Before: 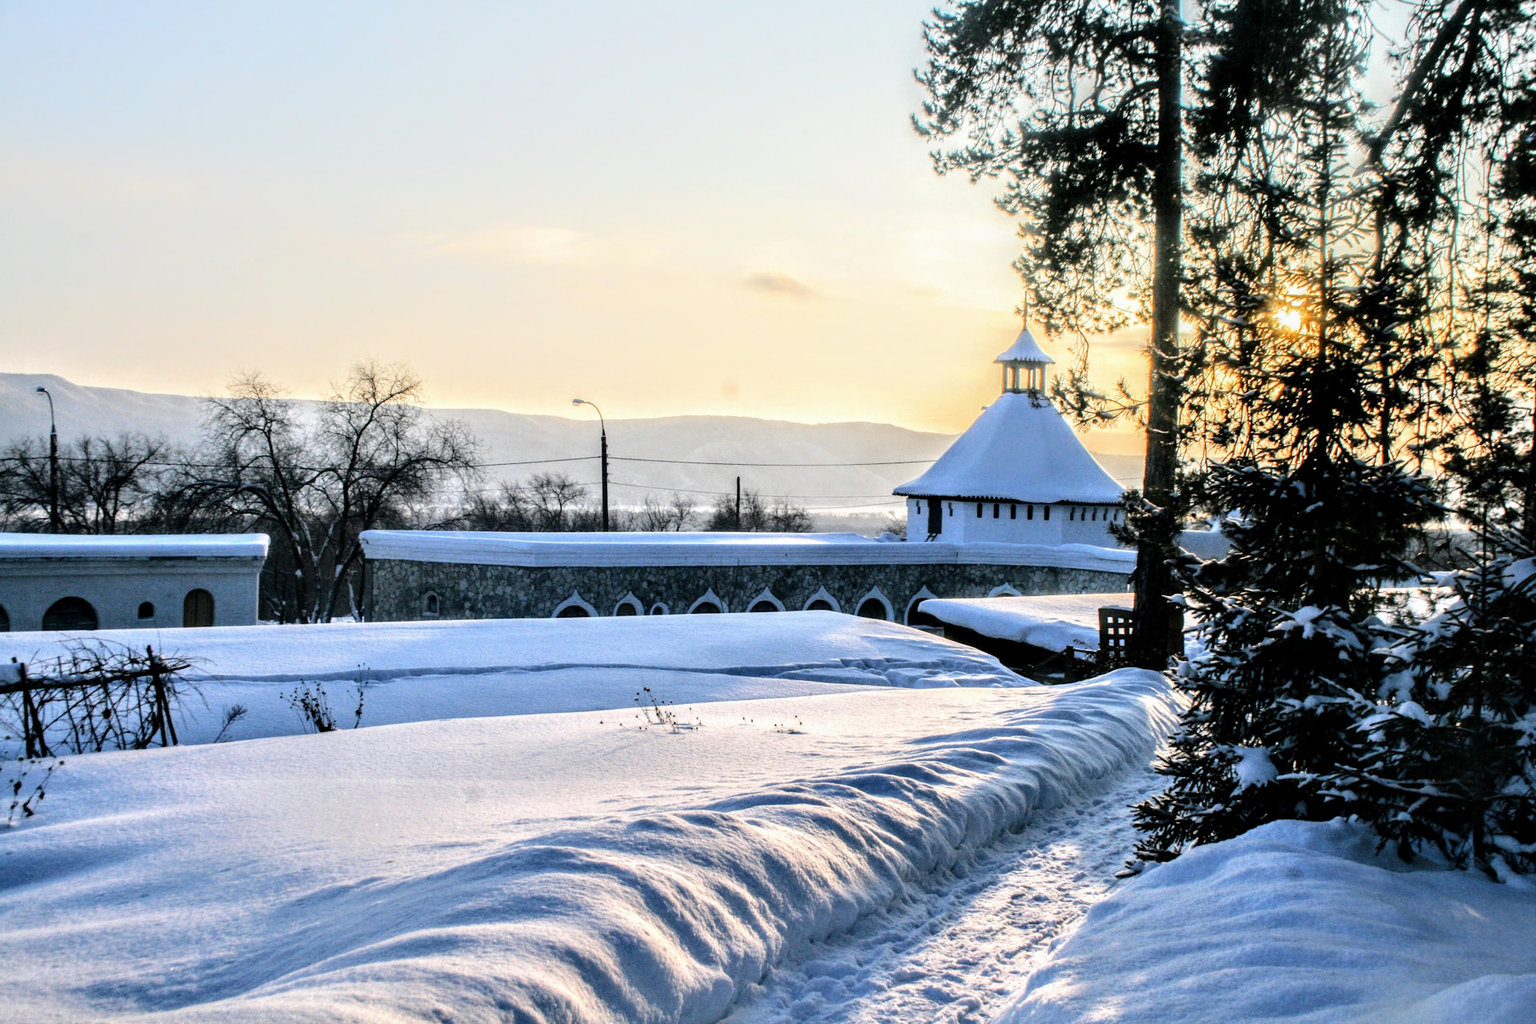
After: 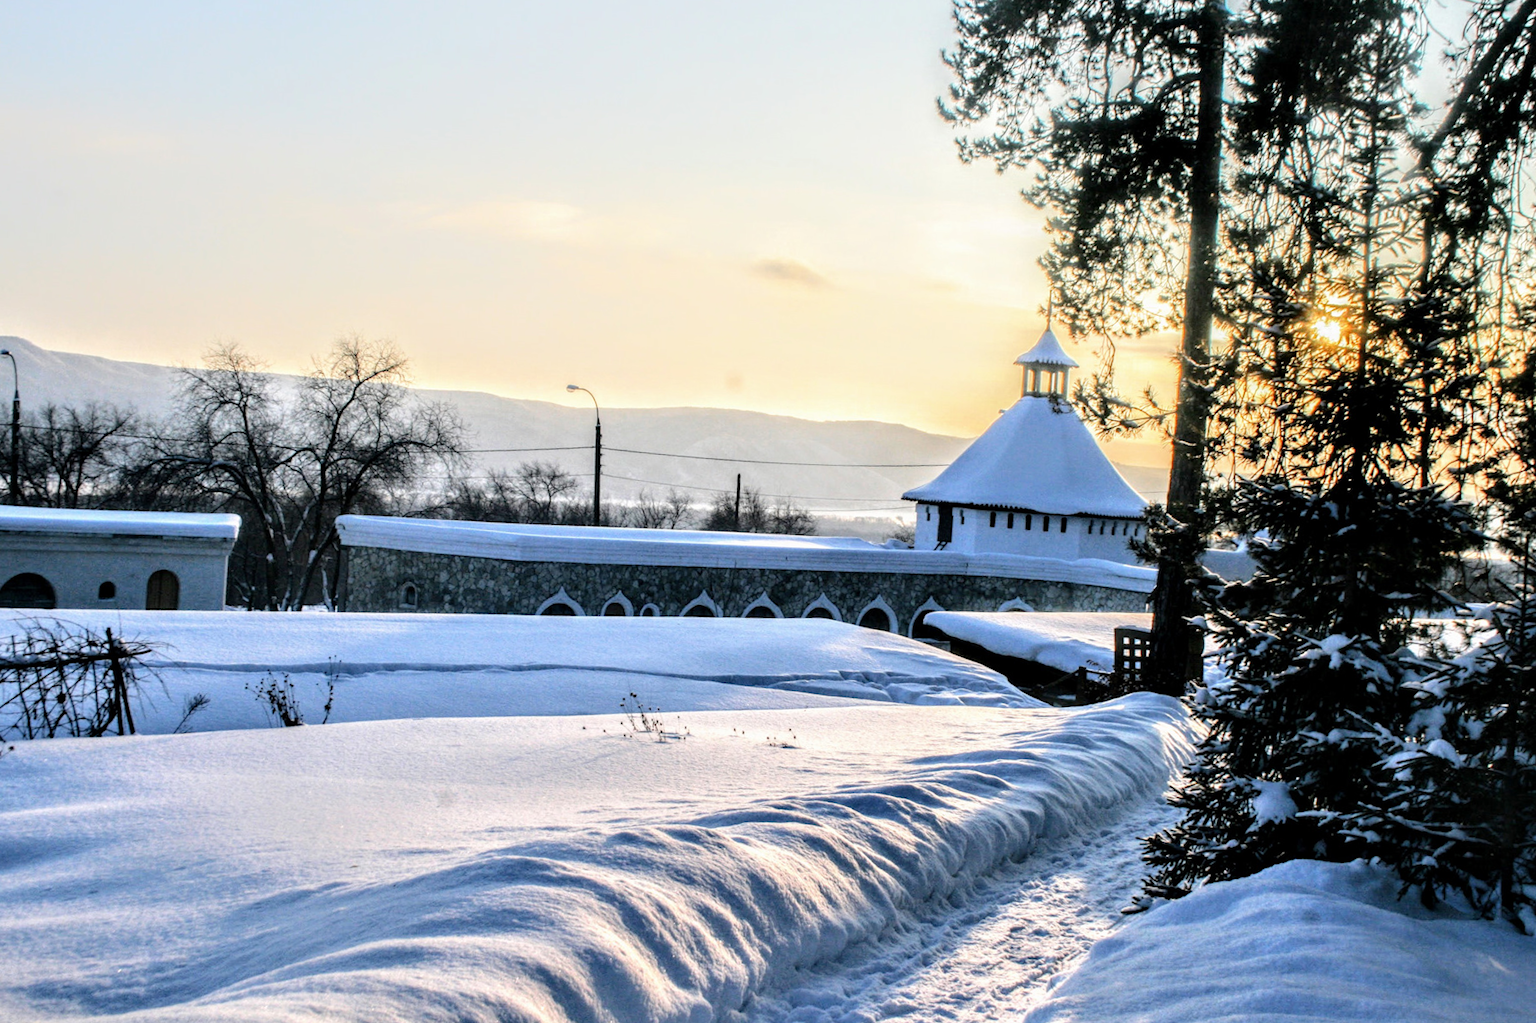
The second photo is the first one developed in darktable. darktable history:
crop and rotate: angle -2.26°
